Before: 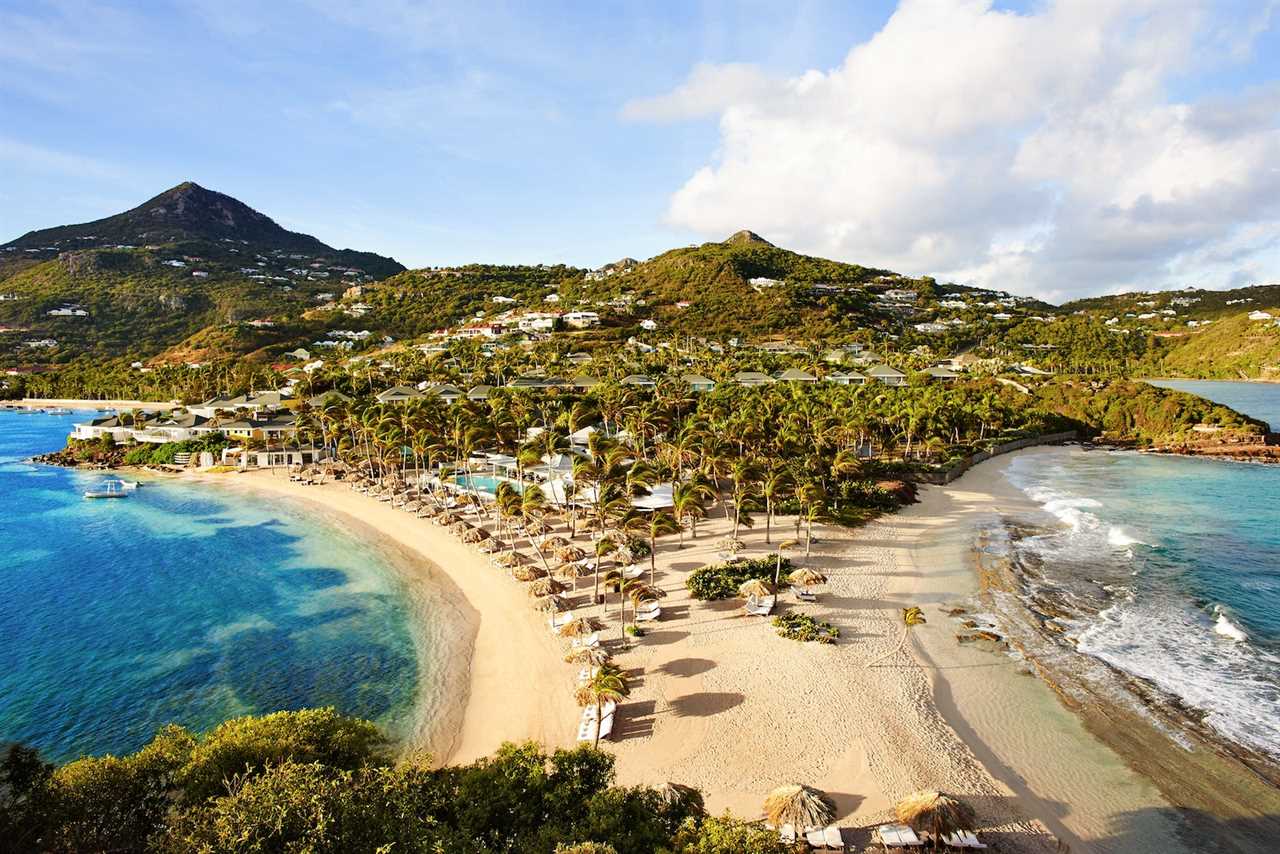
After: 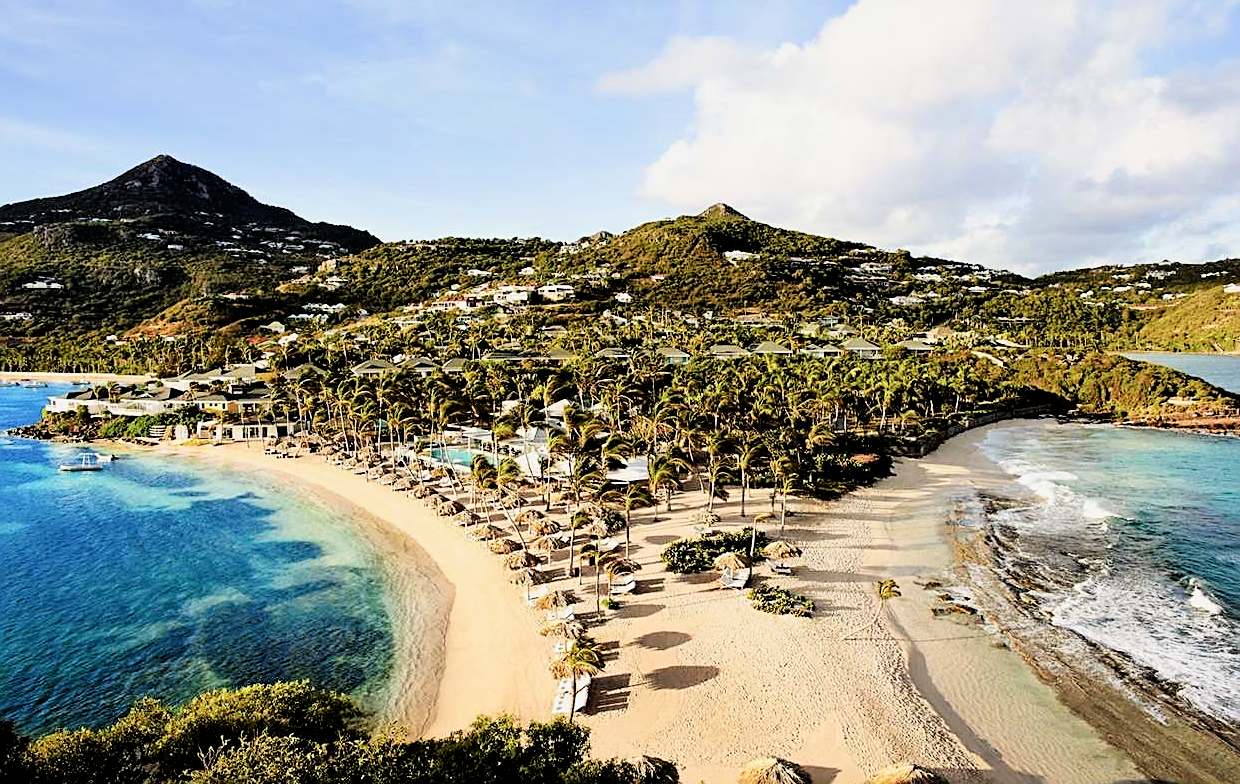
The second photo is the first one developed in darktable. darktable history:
crop: left 1.964%, top 3.251%, right 1.122%, bottom 4.933%
filmic rgb: black relative exposure -4 EV, white relative exposure 3 EV, hardness 3.02, contrast 1.4
contrast brightness saturation: contrast 0.07
sharpen: on, module defaults
